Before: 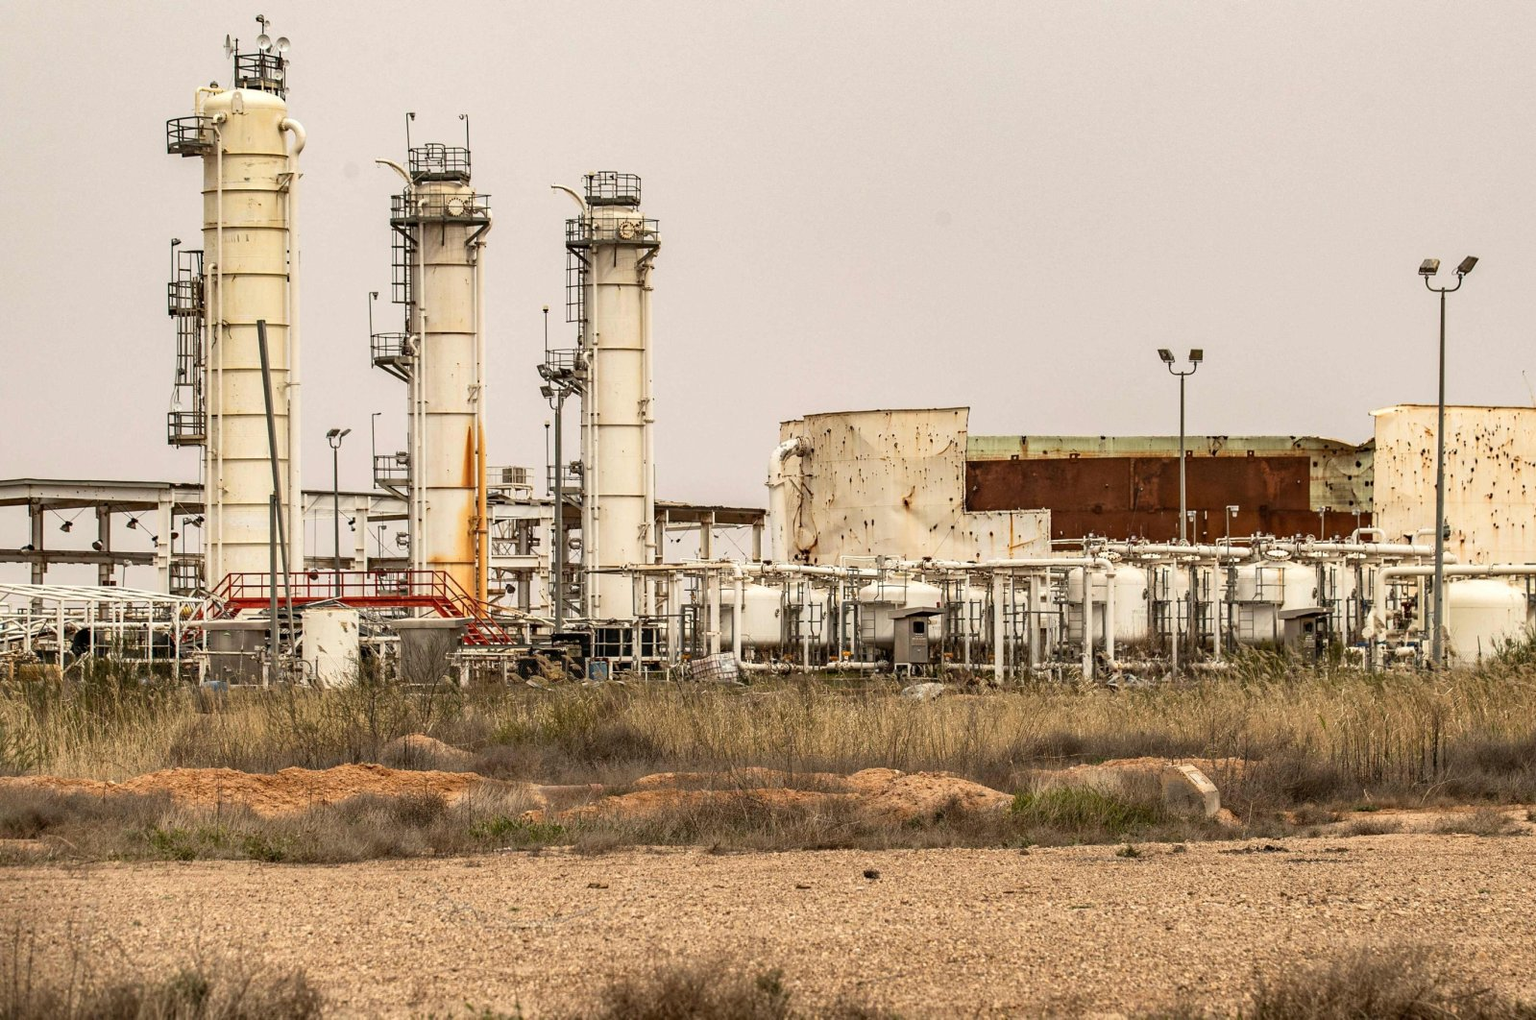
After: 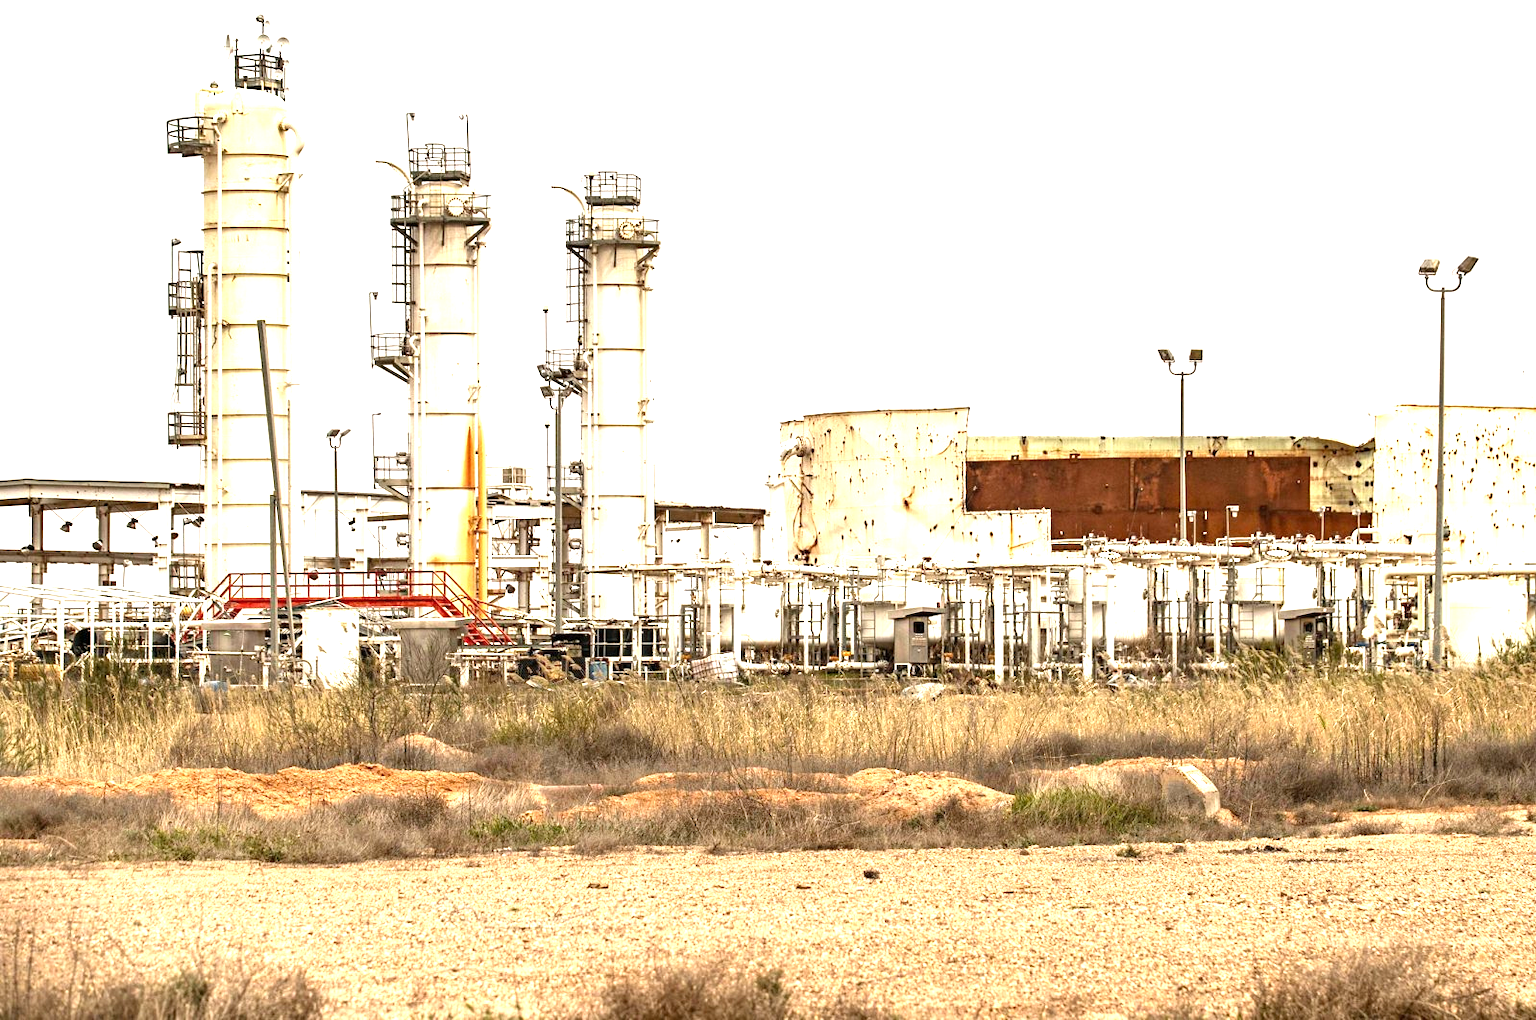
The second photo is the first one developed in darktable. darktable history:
exposure: exposure 0.771 EV, compensate exposure bias true, compensate highlight preservation false
levels: levels [0, 0.43, 0.859]
